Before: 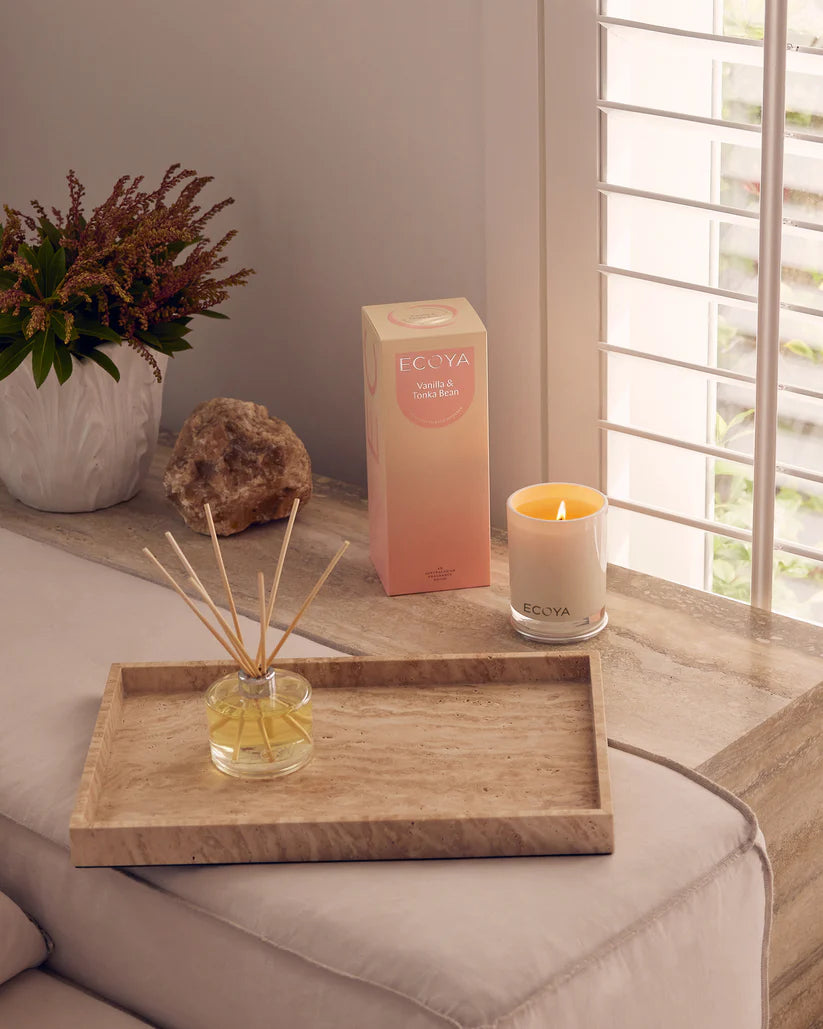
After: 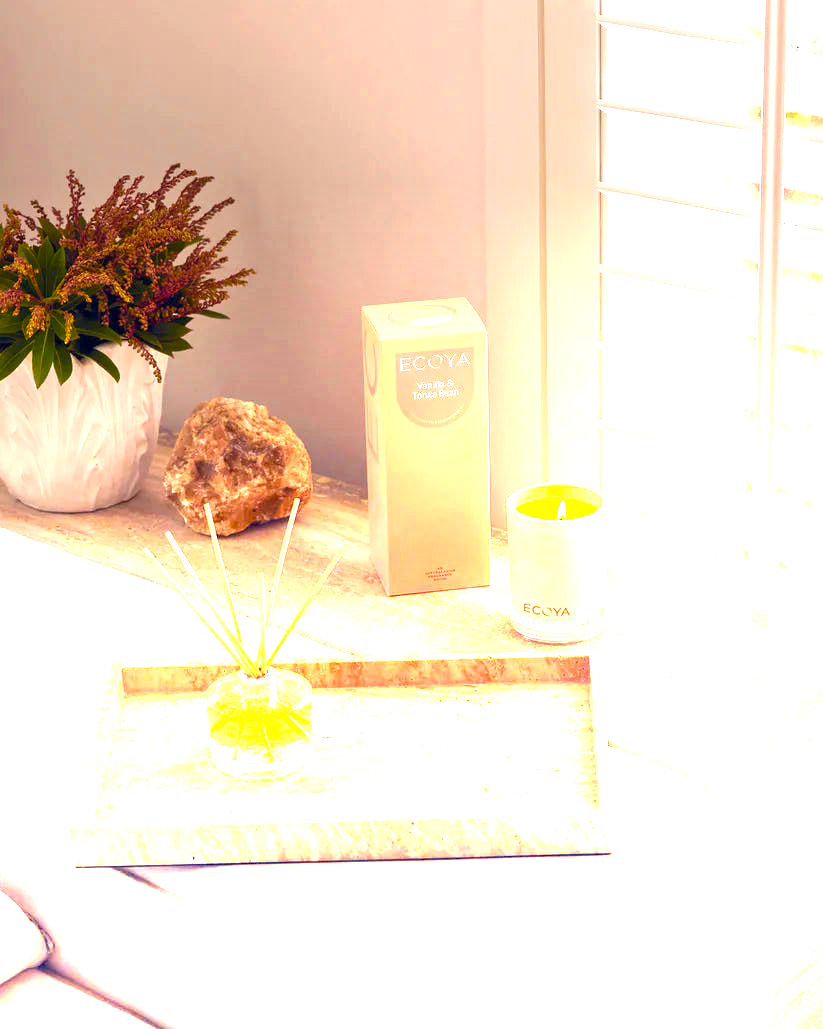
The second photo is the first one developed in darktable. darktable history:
local contrast: mode bilateral grid, contrast 20, coarseness 50, detail 120%, midtone range 0.2
graduated density: density -3.9 EV
color balance rgb: perceptual saturation grading › global saturation 25%, global vibrance 20%
exposure: black level correction 0, exposure 1.3 EV, compensate exposure bias true, compensate highlight preservation false
